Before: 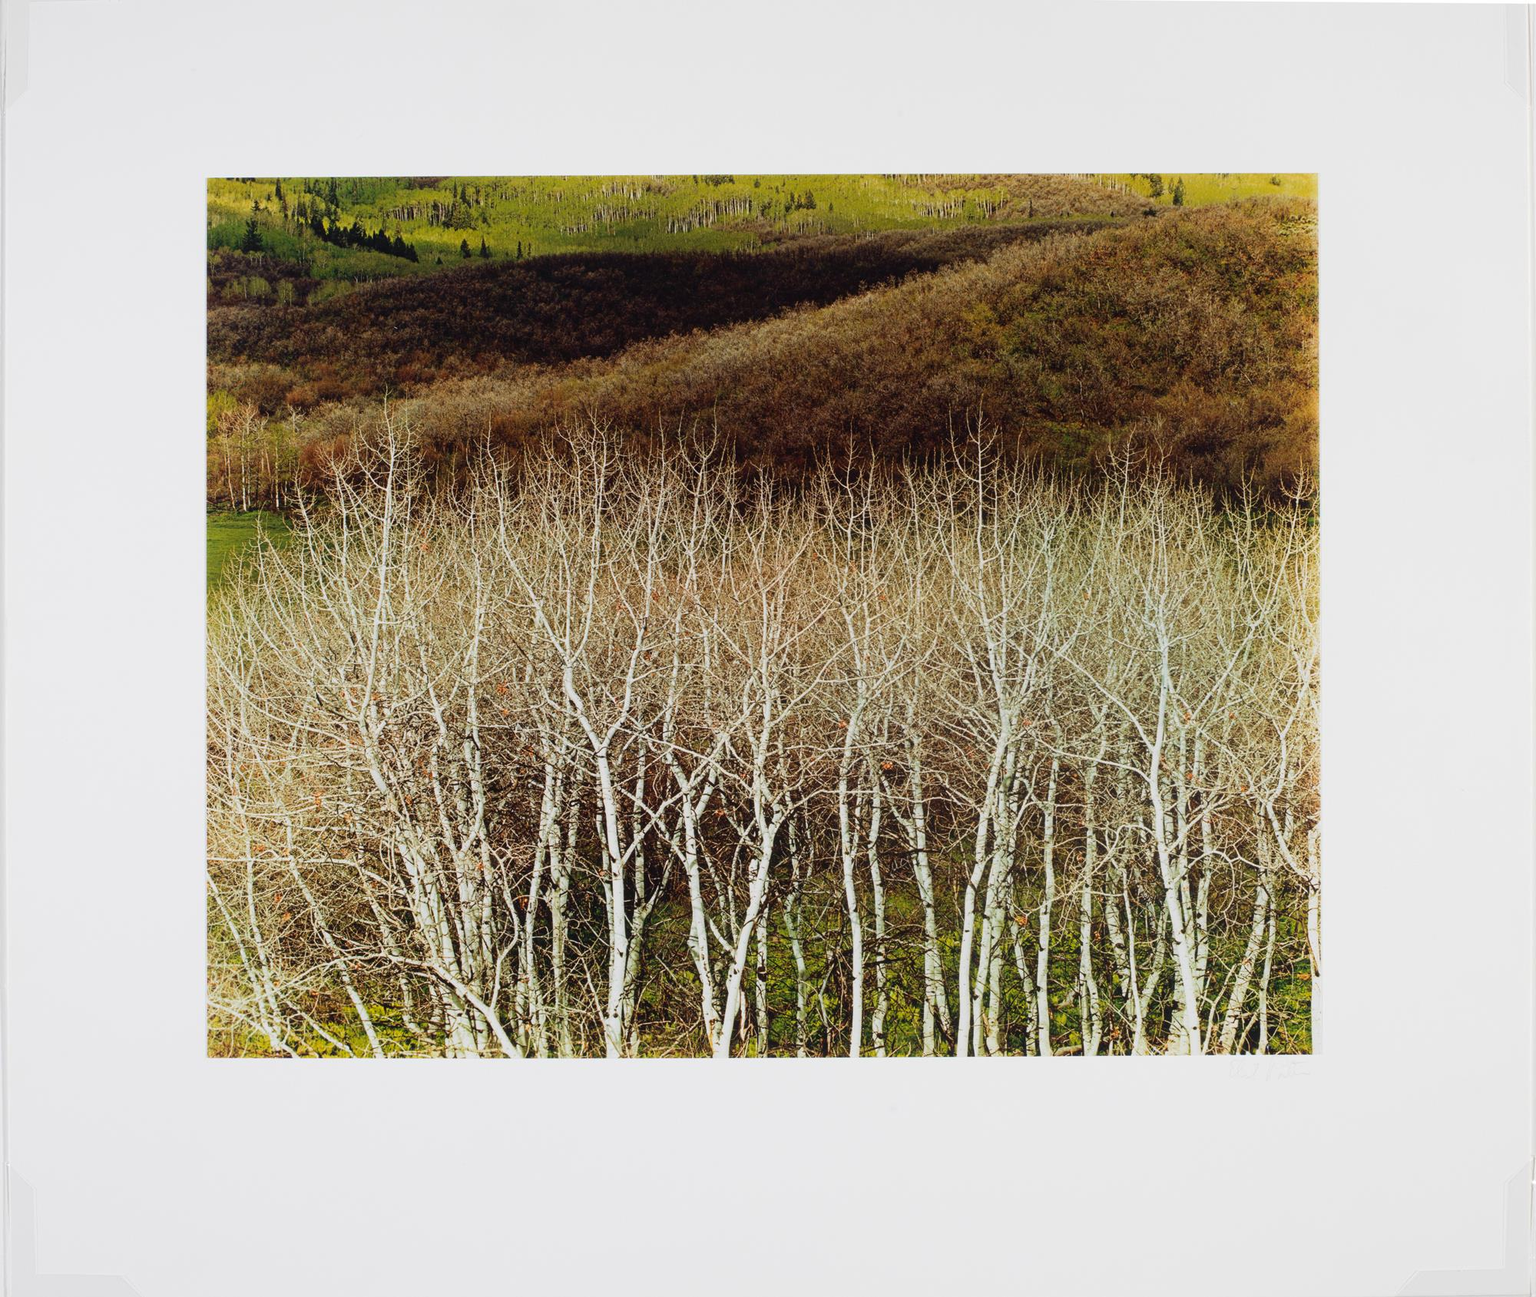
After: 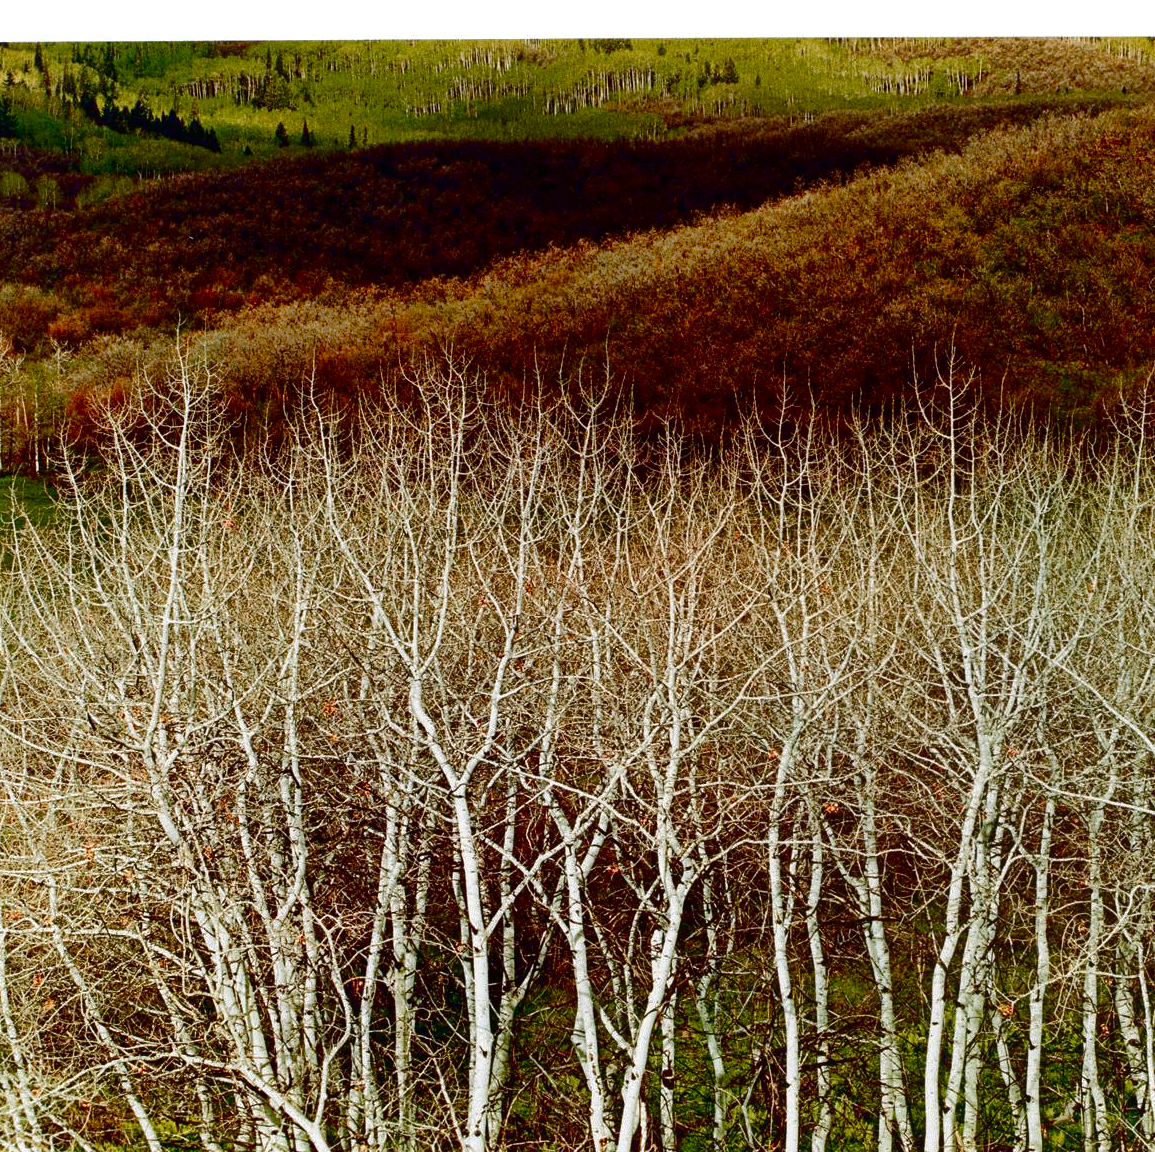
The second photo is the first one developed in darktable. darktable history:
grain: coarseness 22.88 ISO
crop: left 16.202%, top 11.208%, right 26.045%, bottom 20.557%
shadows and highlights: on, module defaults
contrast brightness saturation: contrast 0.13, brightness -0.24, saturation 0.14
color balance rgb: perceptual saturation grading › global saturation 20%, perceptual saturation grading › highlights -50%, perceptual saturation grading › shadows 30%
haze removal: compatibility mode true, adaptive false
color zones: curves: ch0 [(0, 0.465) (0.092, 0.596) (0.289, 0.464) (0.429, 0.453) (0.571, 0.464) (0.714, 0.455) (0.857, 0.462) (1, 0.465)]
tone equalizer: -8 EV -0.417 EV, -7 EV -0.389 EV, -6 EV -0.333 EV, -5 EV -0.222 EV, -3 EV 0.222 EV, -2 EV 0.333 EV, -1 EV 0.389 EV, +0 EV 0.417 EV, edges refinement/feathering 500, mask exposure compensation -1.57 EV, preserve details no
